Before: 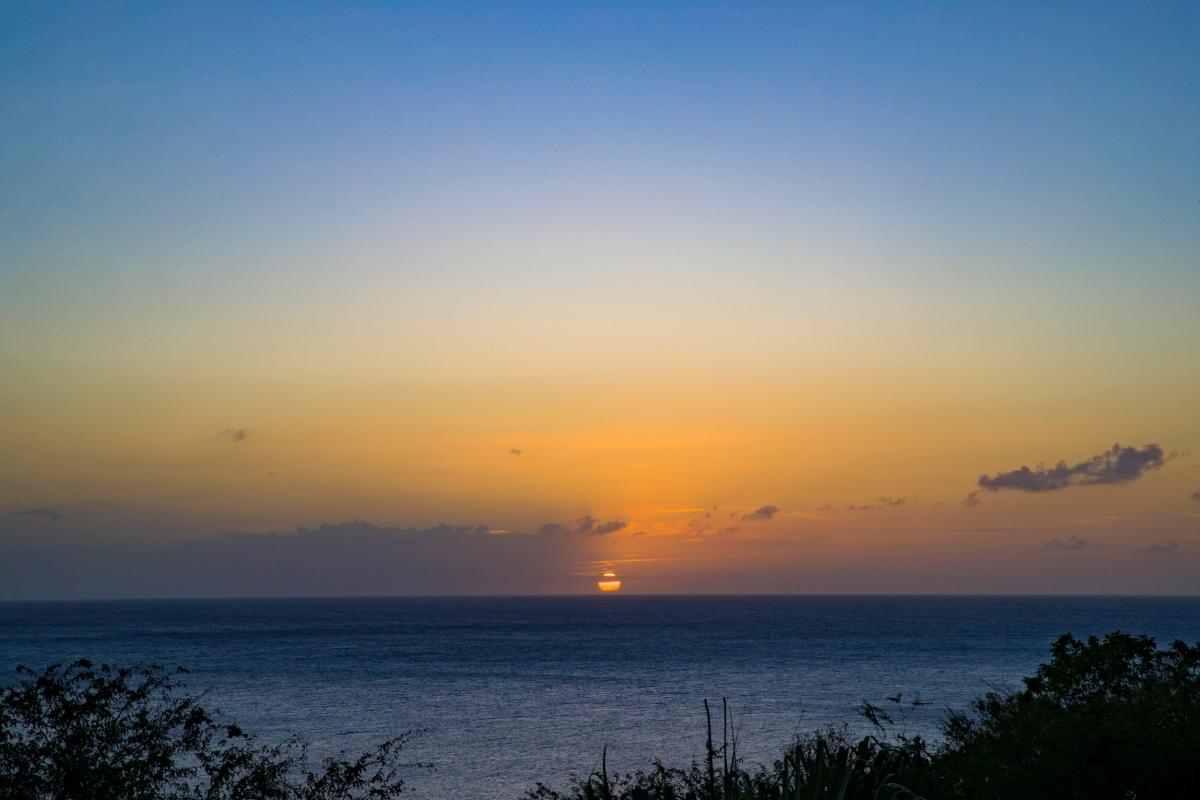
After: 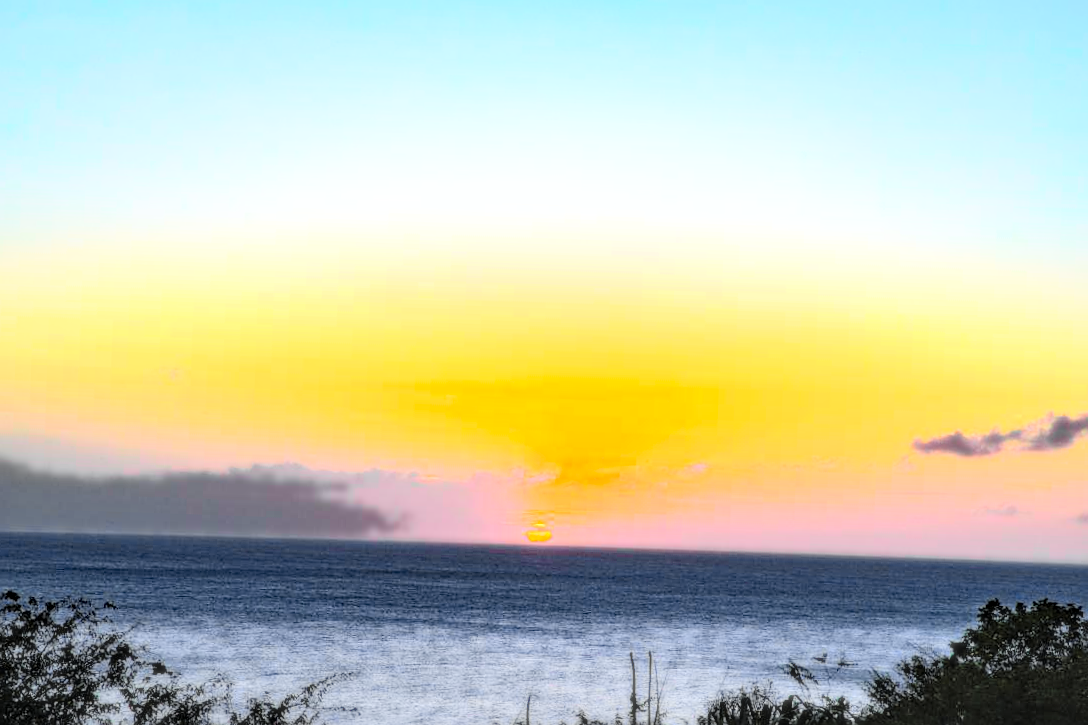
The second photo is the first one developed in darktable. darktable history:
sharpen: on, module defaults
exposure: black level correction 0, exposure 0.7 EV, compensate exposure bias true, compensate highlight preservation false
crop and rotate: angle -1.96°, left 3.097%, top 4.154%, right 1.586%, bottom 0.529%
contrast brightness saturation: contrast 0.07, brightness 0.18, saturation 0.4
bloom: size 0%, threshold 54.82%, strength 8.31%
local contrast: on, module defaults
tone curve: curves: ch0 [(0, 0.012) (0.036, 0.035) (0.274, 0.288) (0.504, 0.536) (0.844, 0.84) (1, 0.983)]; ch1 [(0, 0) (0.389, 0.403) (0.462, 0.486) (0.499, 0.498) (0.511, 0.502) (0.536, 0.547) (0.567, 0.588) (0.626, 0.645) (0.749, 0.781) (1, 1)]; ch2 [(0, 0) (0.457, 0.486) (0.5, 0.5) (0.56, 0.551) (0.615, 0.607) (0.704, 0.732) (1, 1)], color space Lab, independent channels, preserve colors none
haze removal: compatibility mode true, adaptive false
